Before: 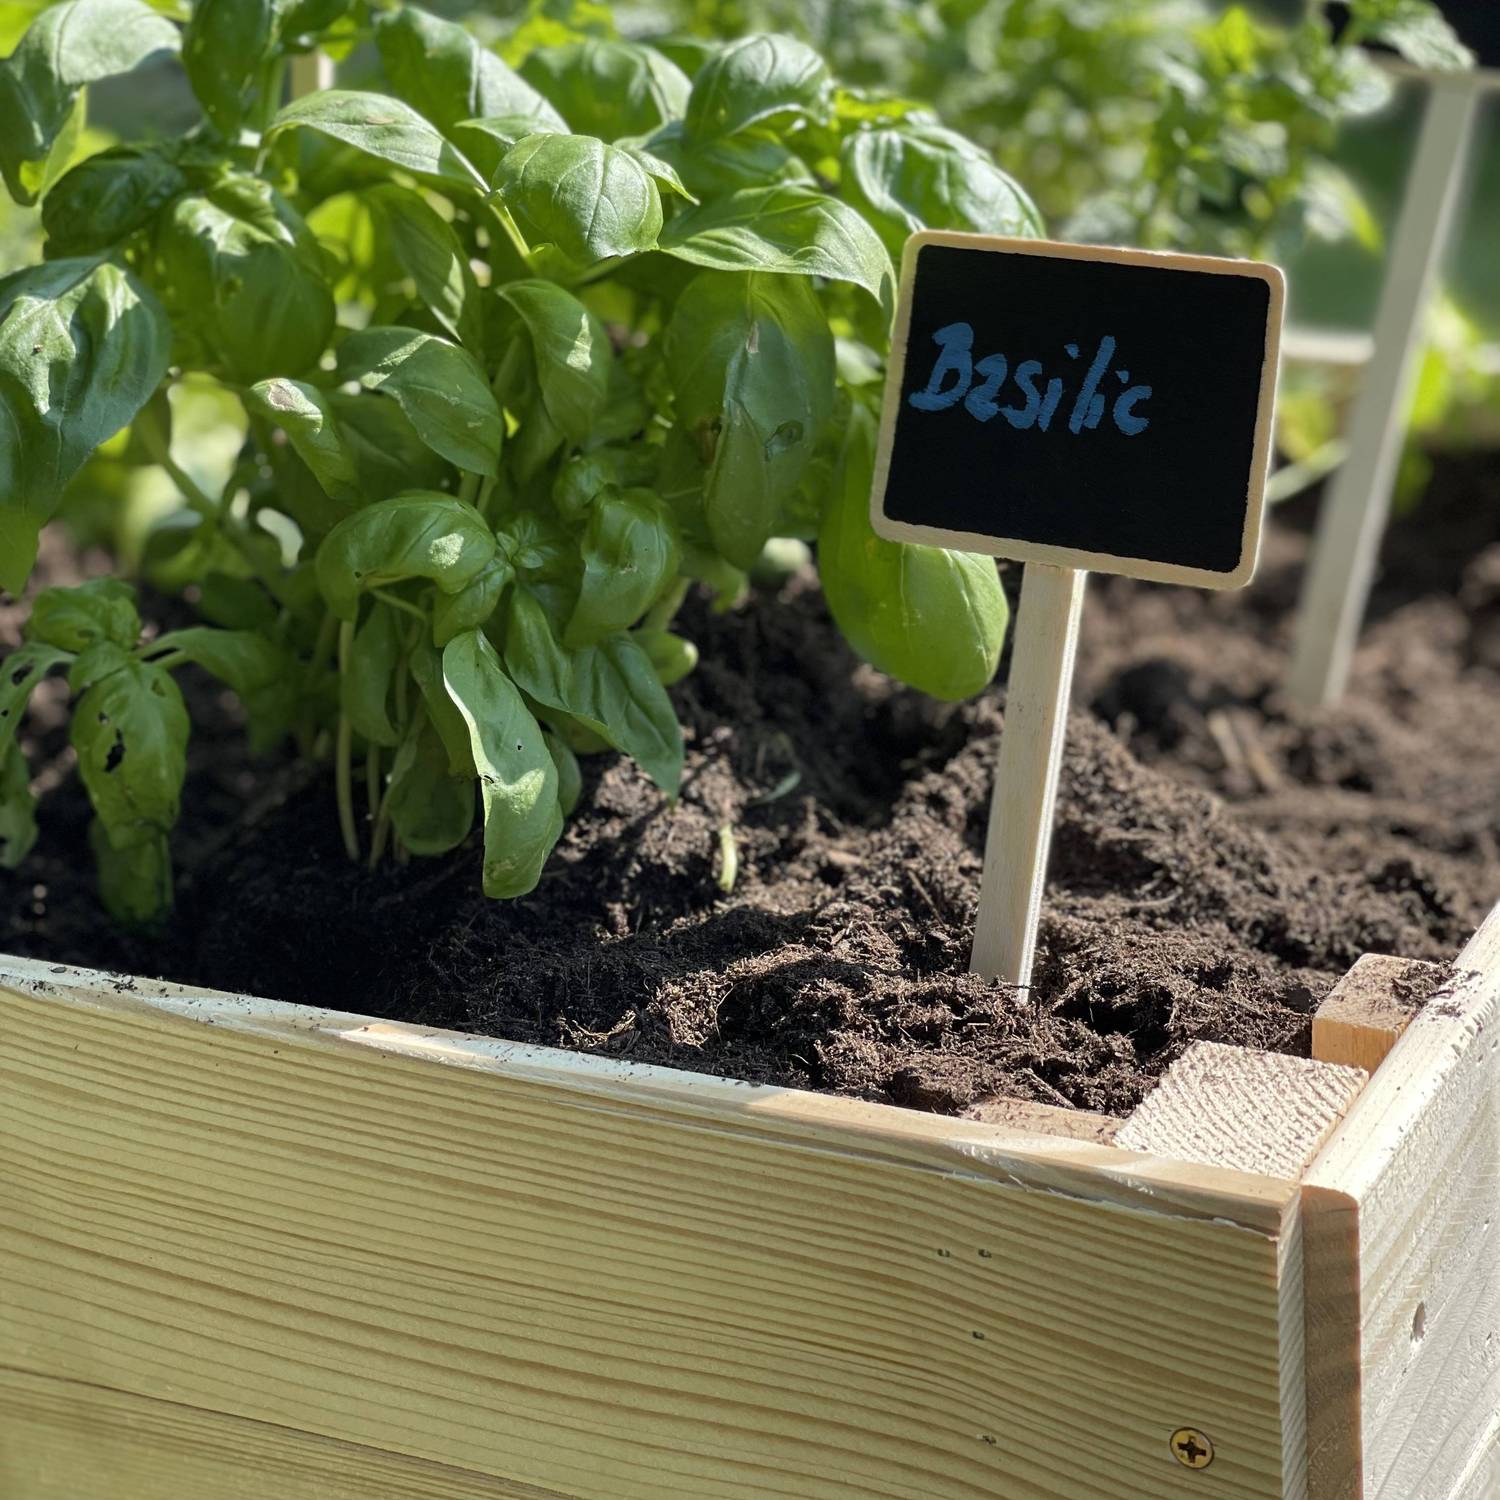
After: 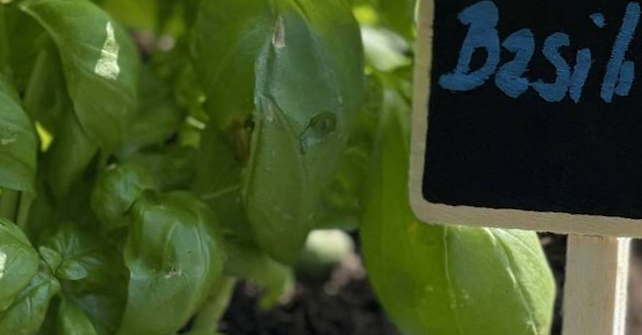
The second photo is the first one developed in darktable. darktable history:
crop: left 28.64%, top 16.832%, right 26.637%, bottom 58.055%
rotate and perspective: rotation -4.57°, crop left 0.054, crop right 0.944, crop top 0.087, crop bottom 0.914
